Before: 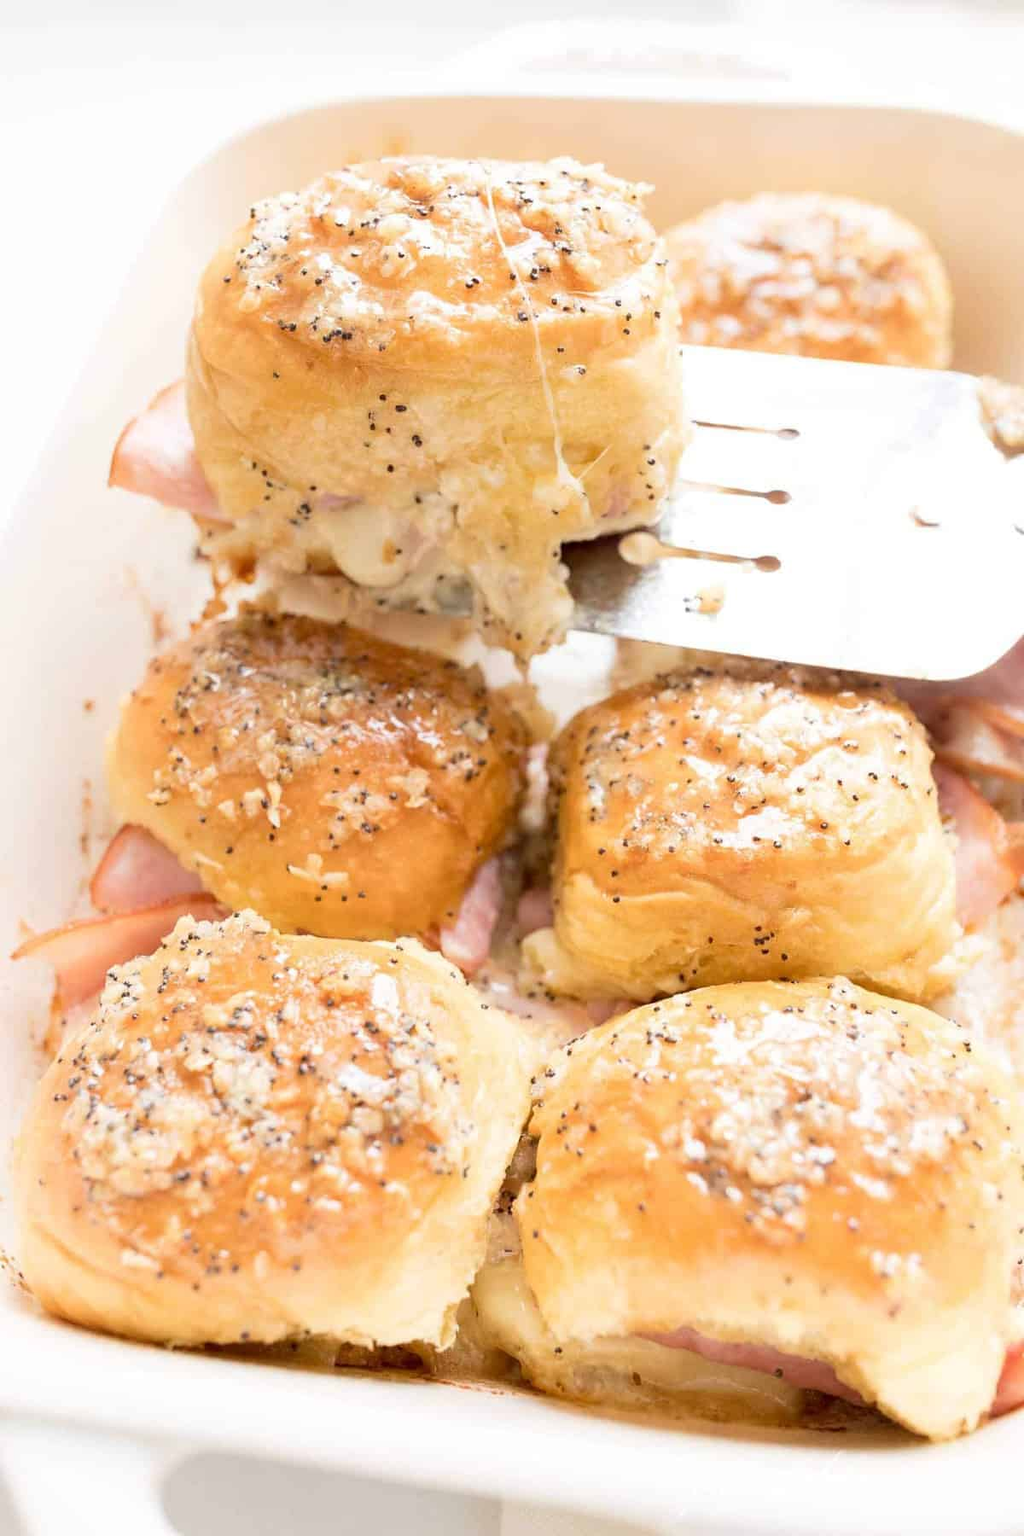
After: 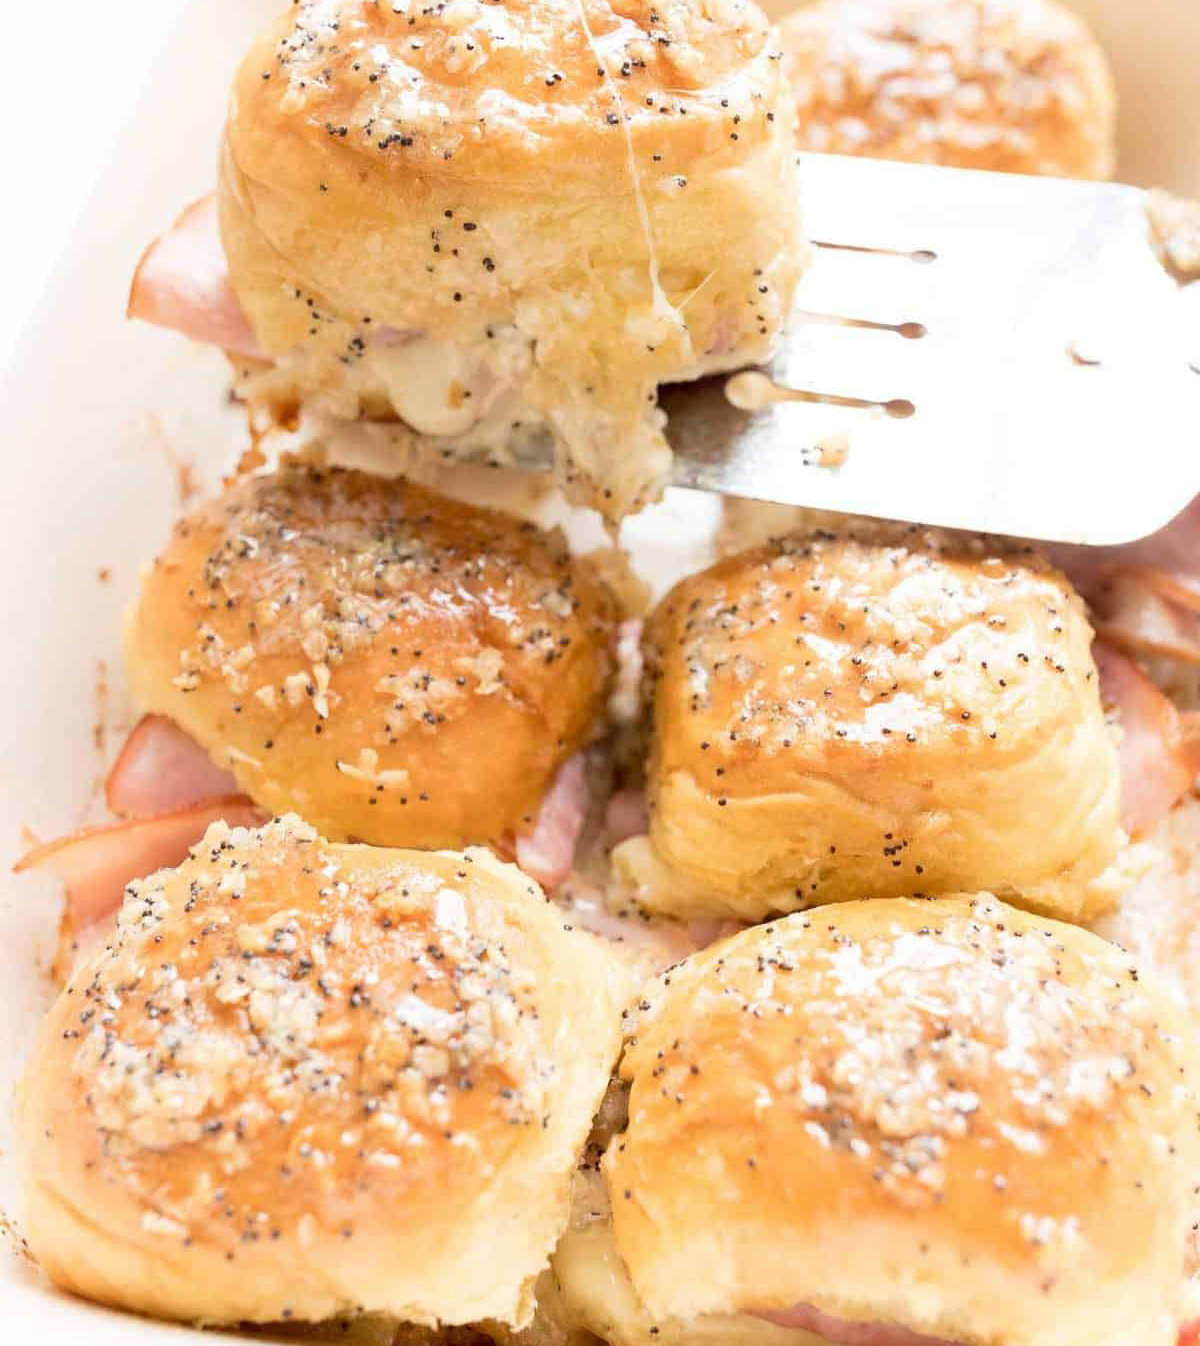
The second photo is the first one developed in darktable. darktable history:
crop: top 14.004%, bottom 11.186%
